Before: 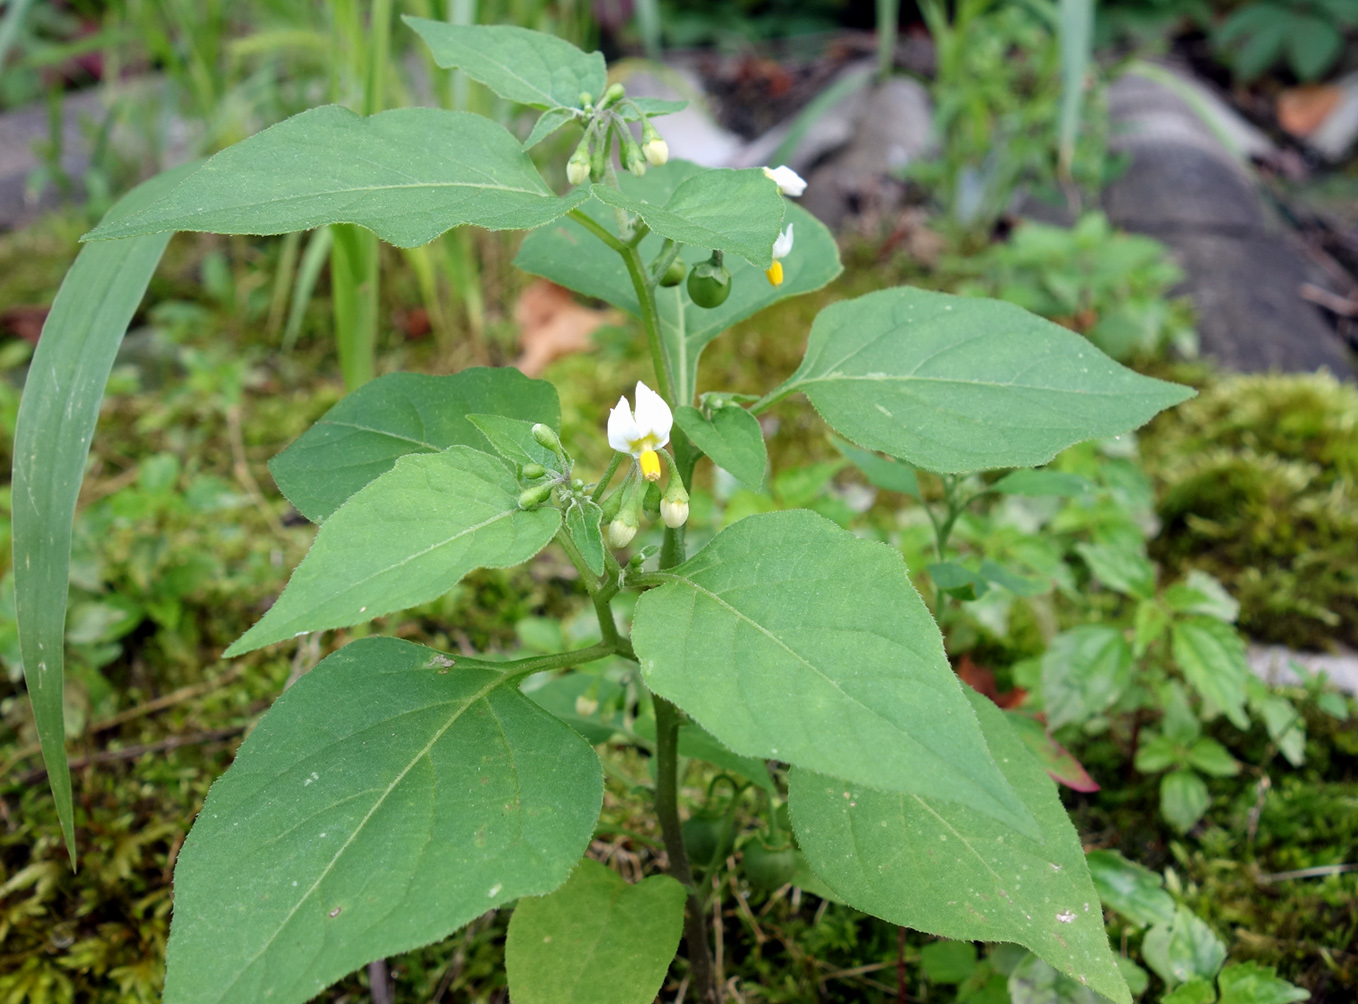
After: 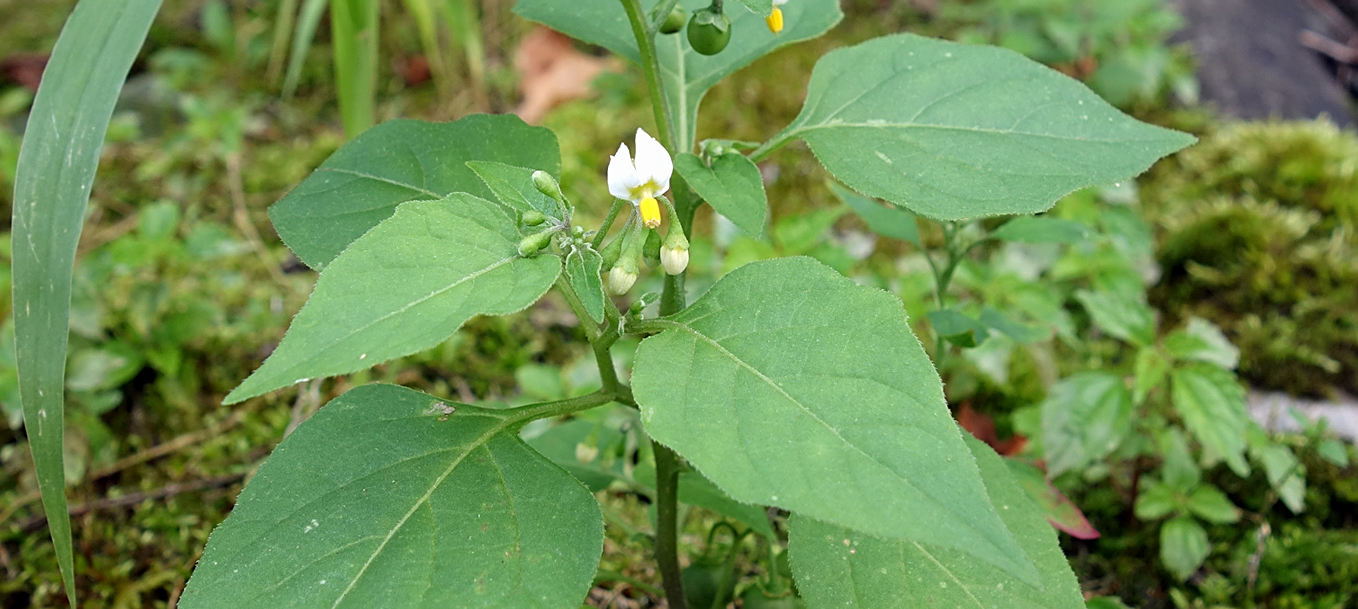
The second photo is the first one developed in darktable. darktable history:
sharpen: on, module defaults
crop and rotate: top 25.251%, bottom 14.017%
